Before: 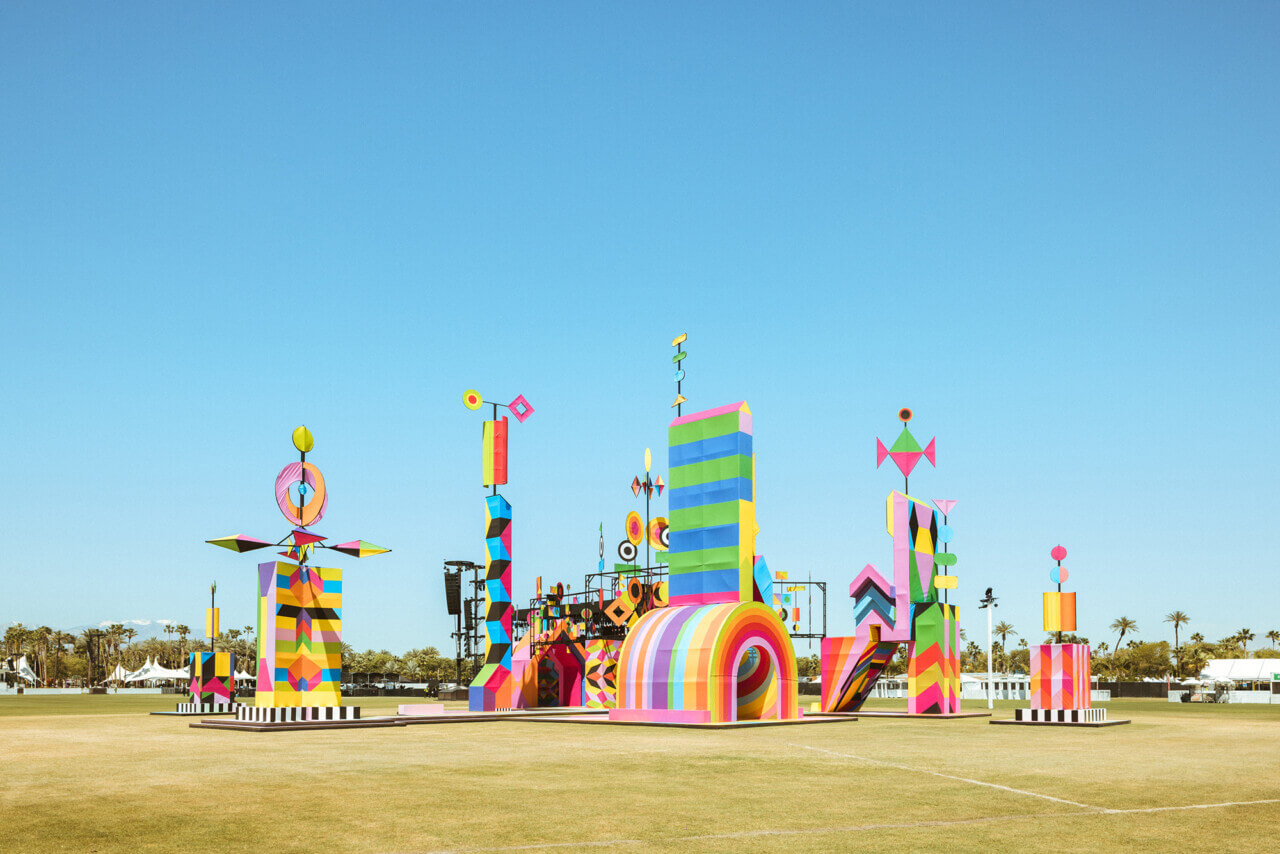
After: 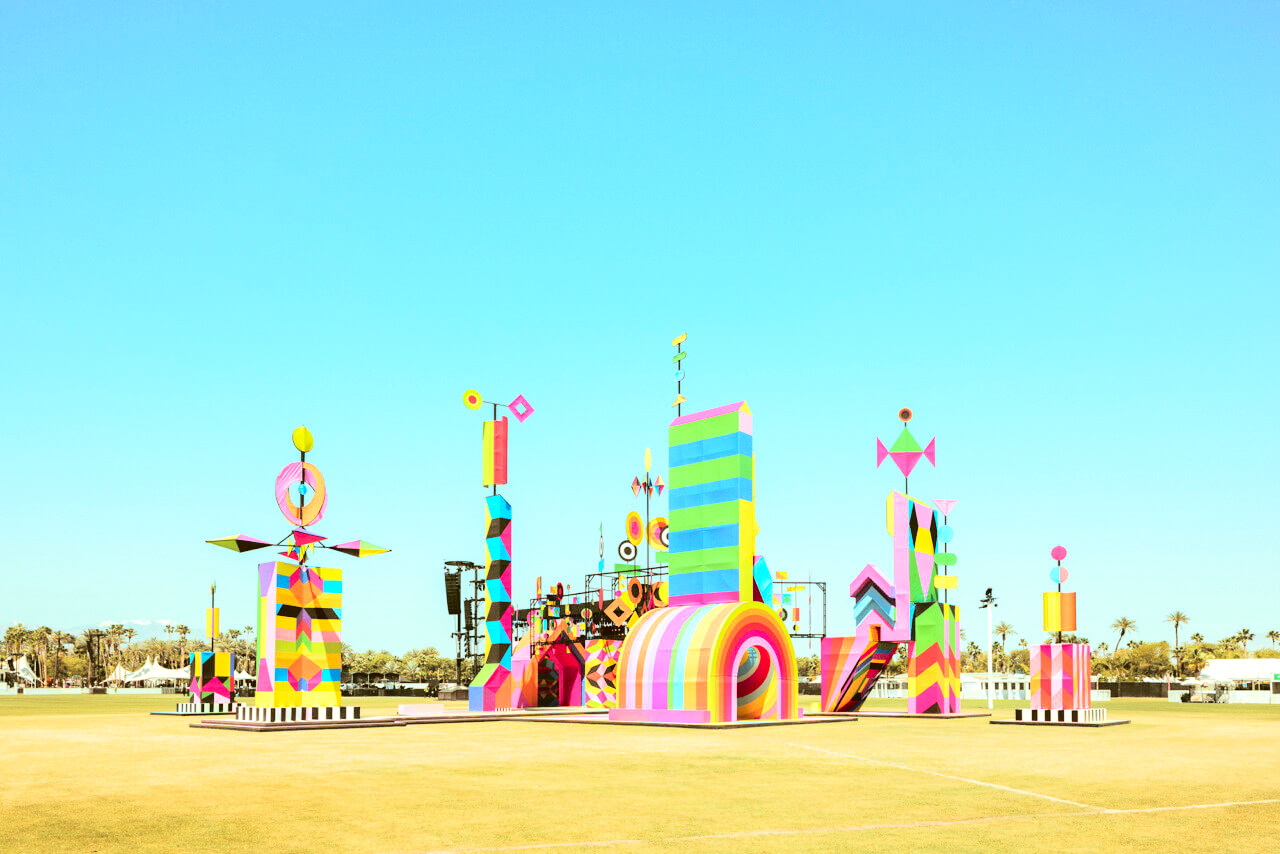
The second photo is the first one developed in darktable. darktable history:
exposure: black level correction 0, exposure 0.703 EV, compensate exposure bias true, compensate highlight preservation false
tone curve: curves: ch0 [(0, 0.006) (0.184, 0.117) (0.405, 0.46) (0.456, 0.528) (0.634, 0.728) (0.877, 0.89) (0.984, 0.935)]; ch1 [(0, 0) (0.443, 0.43) (0.492, 0.489) (0.566, 0.579) (0.595, 0.625) (0.608, 0.667) (0.65, 0.729) (1, 1)]; ch2 [(0, 0) (0.33, 0.301) (0.421, 0.443) (0.447, 0.489) (0.495, 0.505) (0.537, 0.583) (0.586, 0.591) (0.663, 0.686) (1, 1)], color space Lab, independent channels, preserve colors none
